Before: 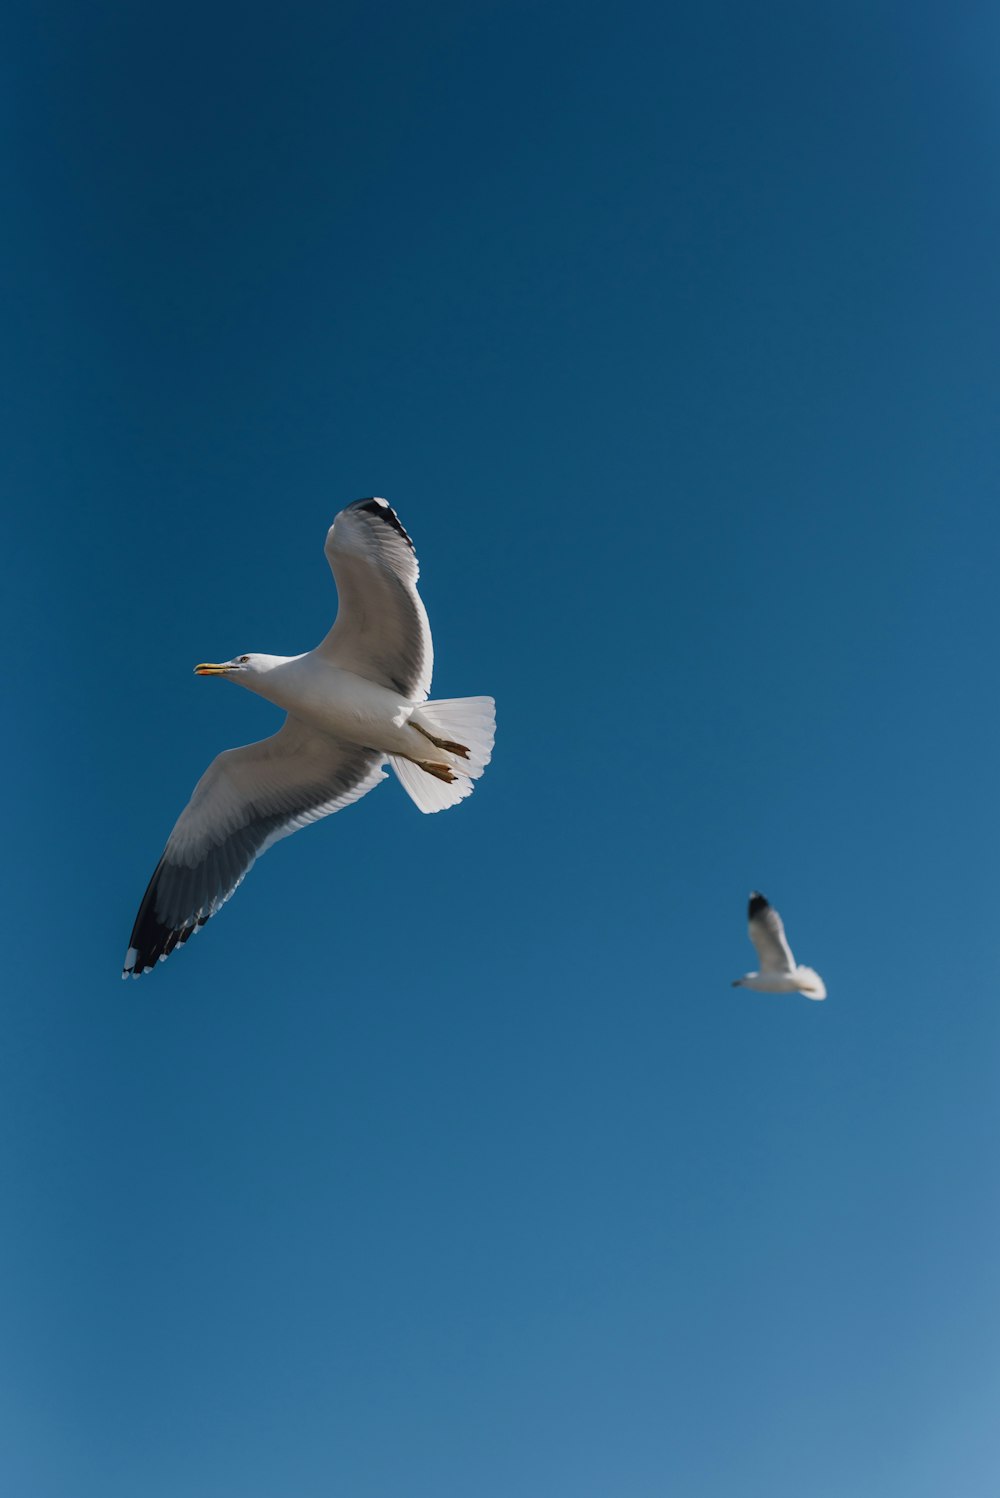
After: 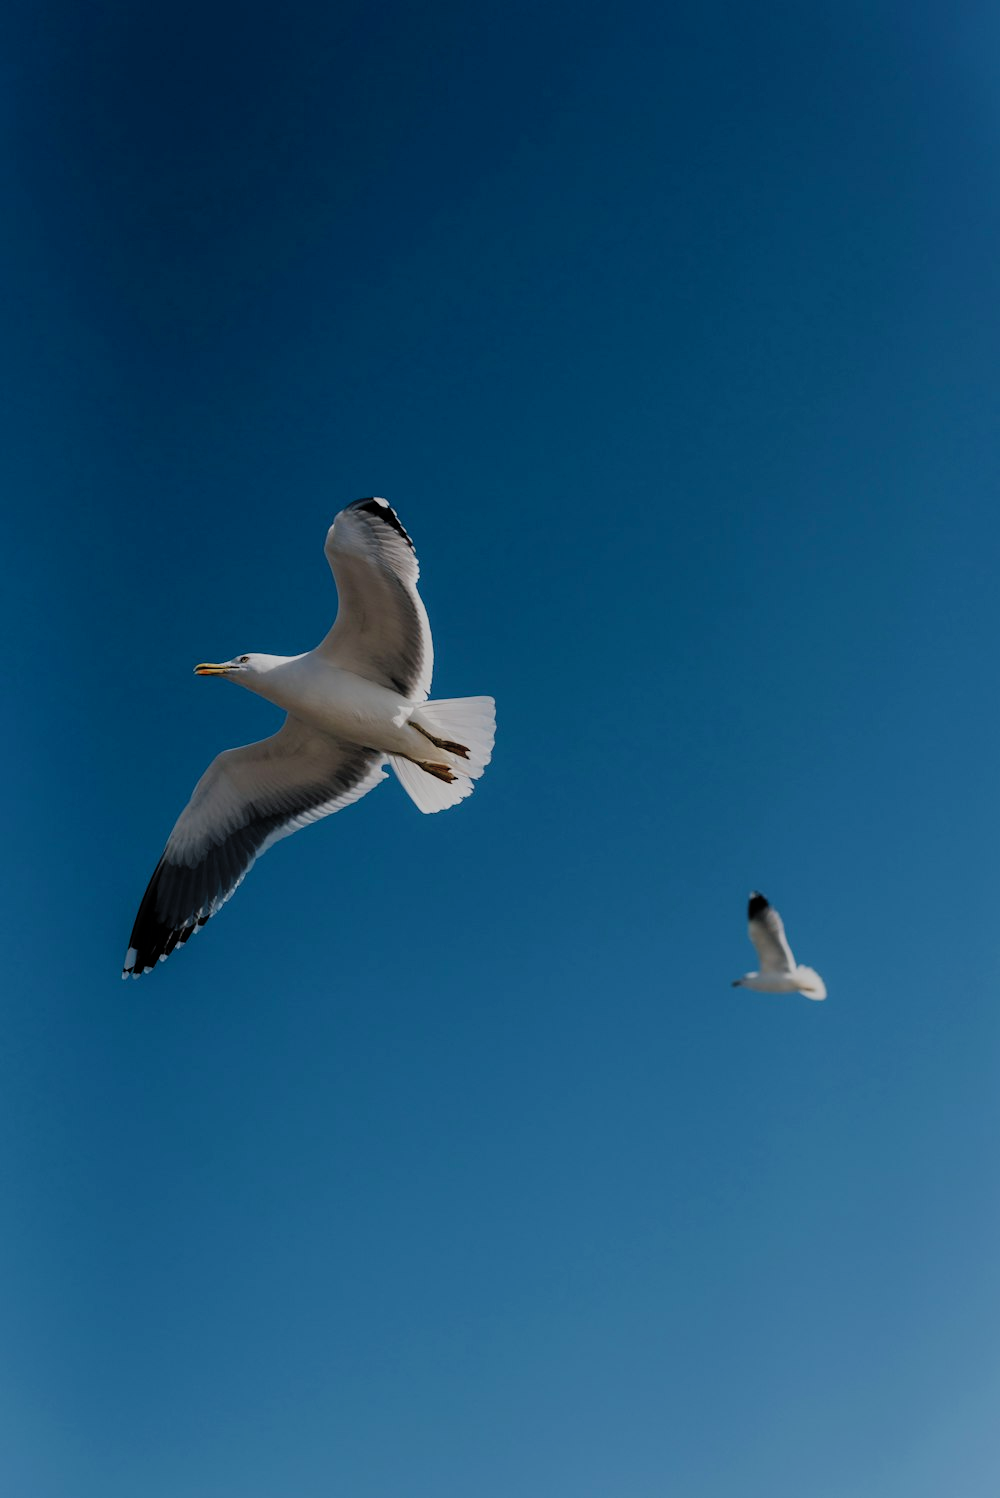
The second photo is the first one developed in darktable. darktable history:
contrast brightness saturation: brightness 0.15
filmic rgb: middle gray luminance 29%, black relative exposure -10.3 EV, white relative exposure 5.5 EV, threshold 6 EV, target black luminance 0%, hardness 3.95, latitude 2.04%, contrast 1.132, highlights saturation mix 5%, shadows ↔ highlights balance 15.11%, preserve chrominance no, color science v3 (2019), use custom middle-gray values true, iterations of high-quality reconstruction 0, enable highlight reconstruction true
